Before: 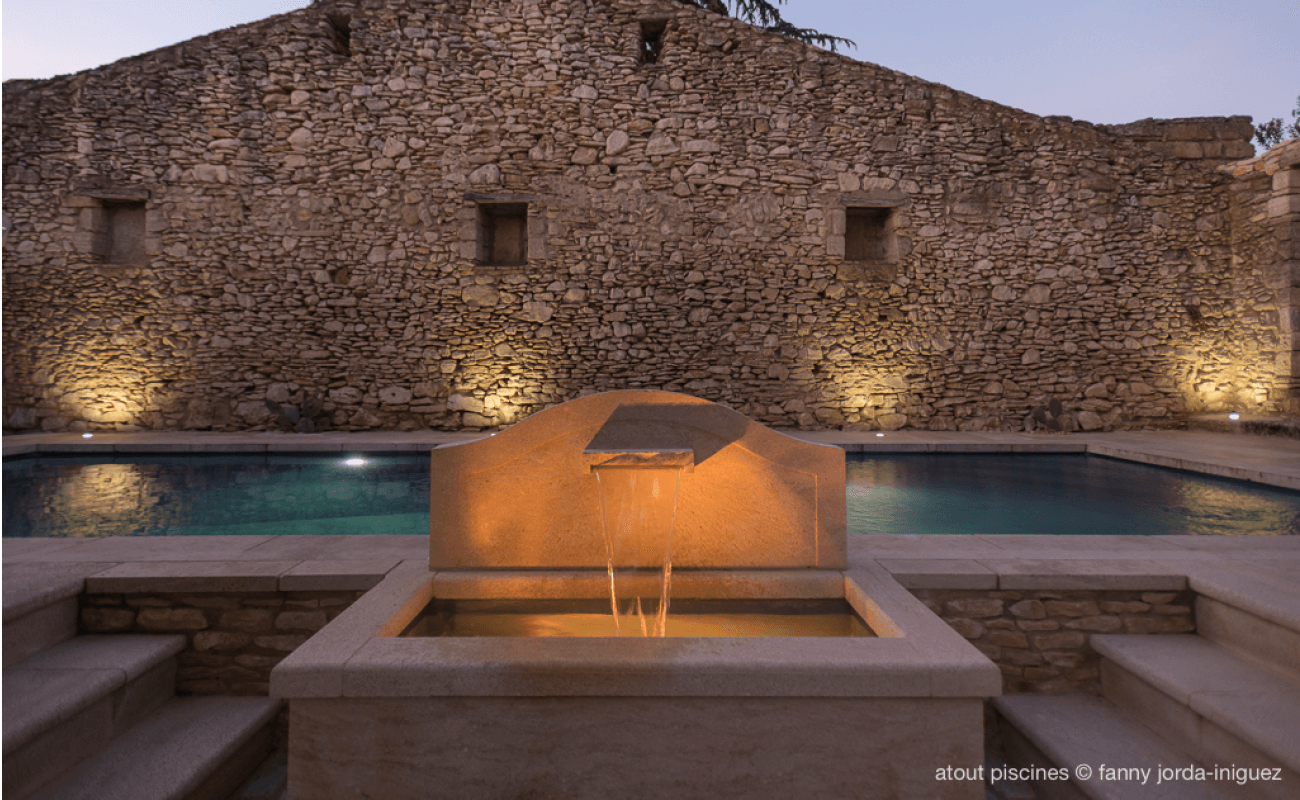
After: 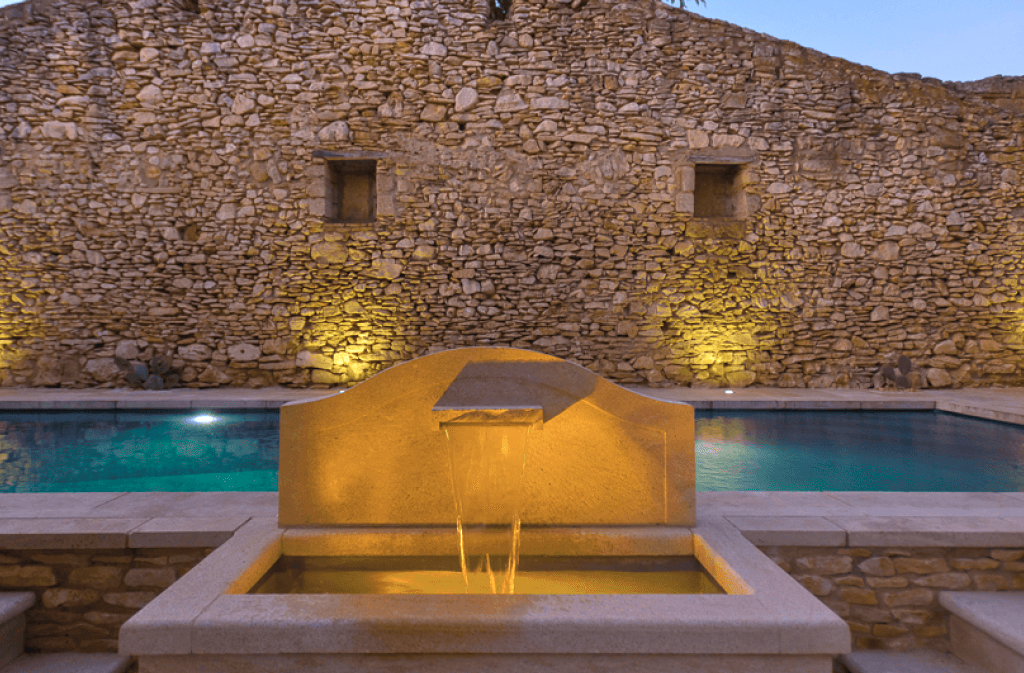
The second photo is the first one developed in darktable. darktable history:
color correction: highlights a* -12.52, highlights b* -17.76, saturation 0.704
tone equalizer: -8 EV 0.996 EV, -7 EV 1 EV, -6 EV 0.977 EV, -5 EV 1.03 EV, -4 EV 0.994 EV, -3 EV 0.715 EV, -2 EV 0.503 EV, -1 EV 0.227 EV
color balance rgb: perceptual saturation grading › global saturation 65.121%, perceptual saturation grading › highlights 50.332%, perceptual saturation grading › shadows 29.296%, global vibrance 25.409%
crop: left 11.619%, top 5.378%, right 9.575%, bottom 10.457%
exposure: exposure -0.046 EV, compensate exposure bias true, compensate highlight preservation false
shadows and highlights: shadows -11.41, white point adjustment 4.16, highlights 27.92
